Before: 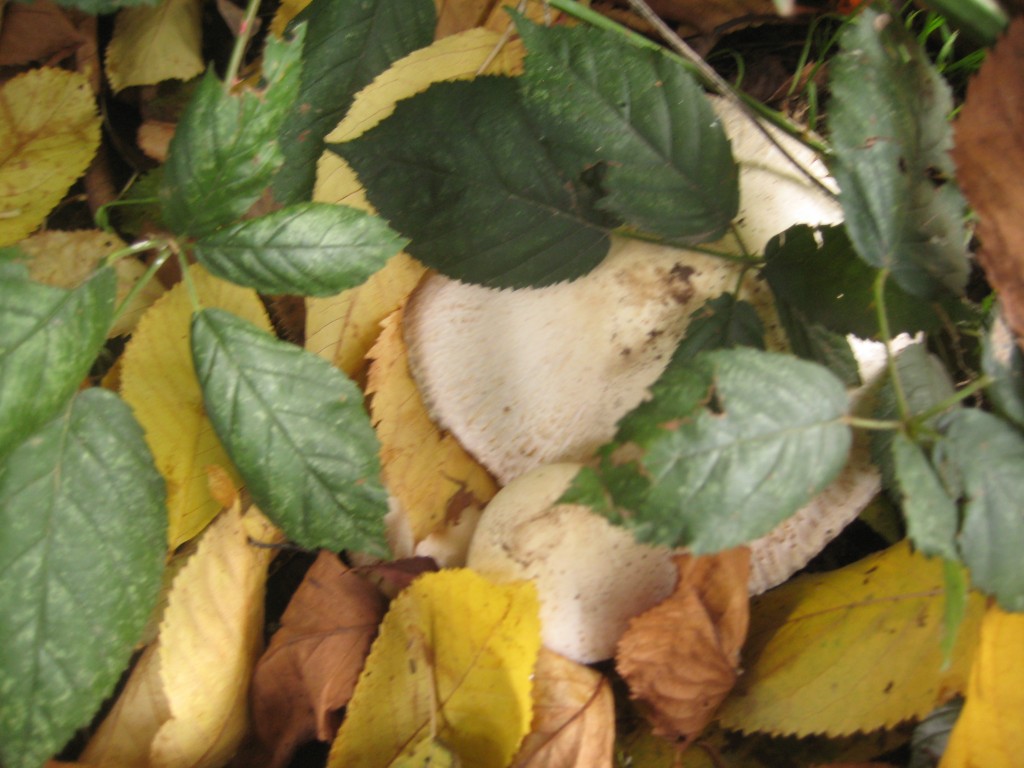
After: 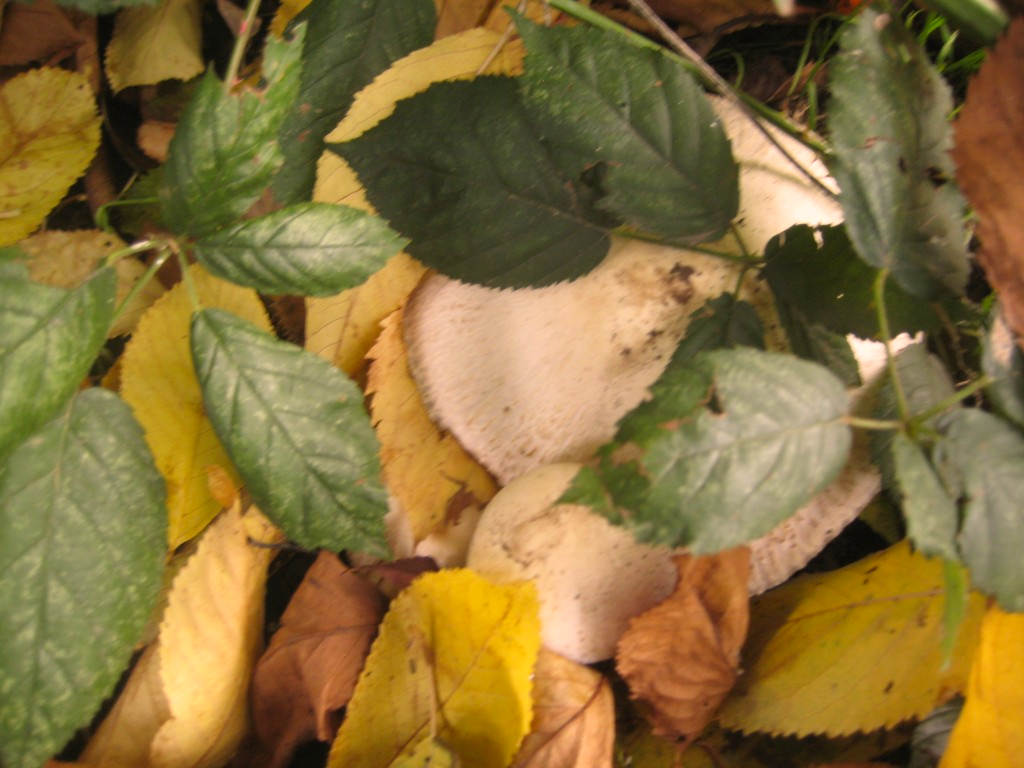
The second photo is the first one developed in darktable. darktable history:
color correction: highlights a* 11.6, highlights b* 11.63
